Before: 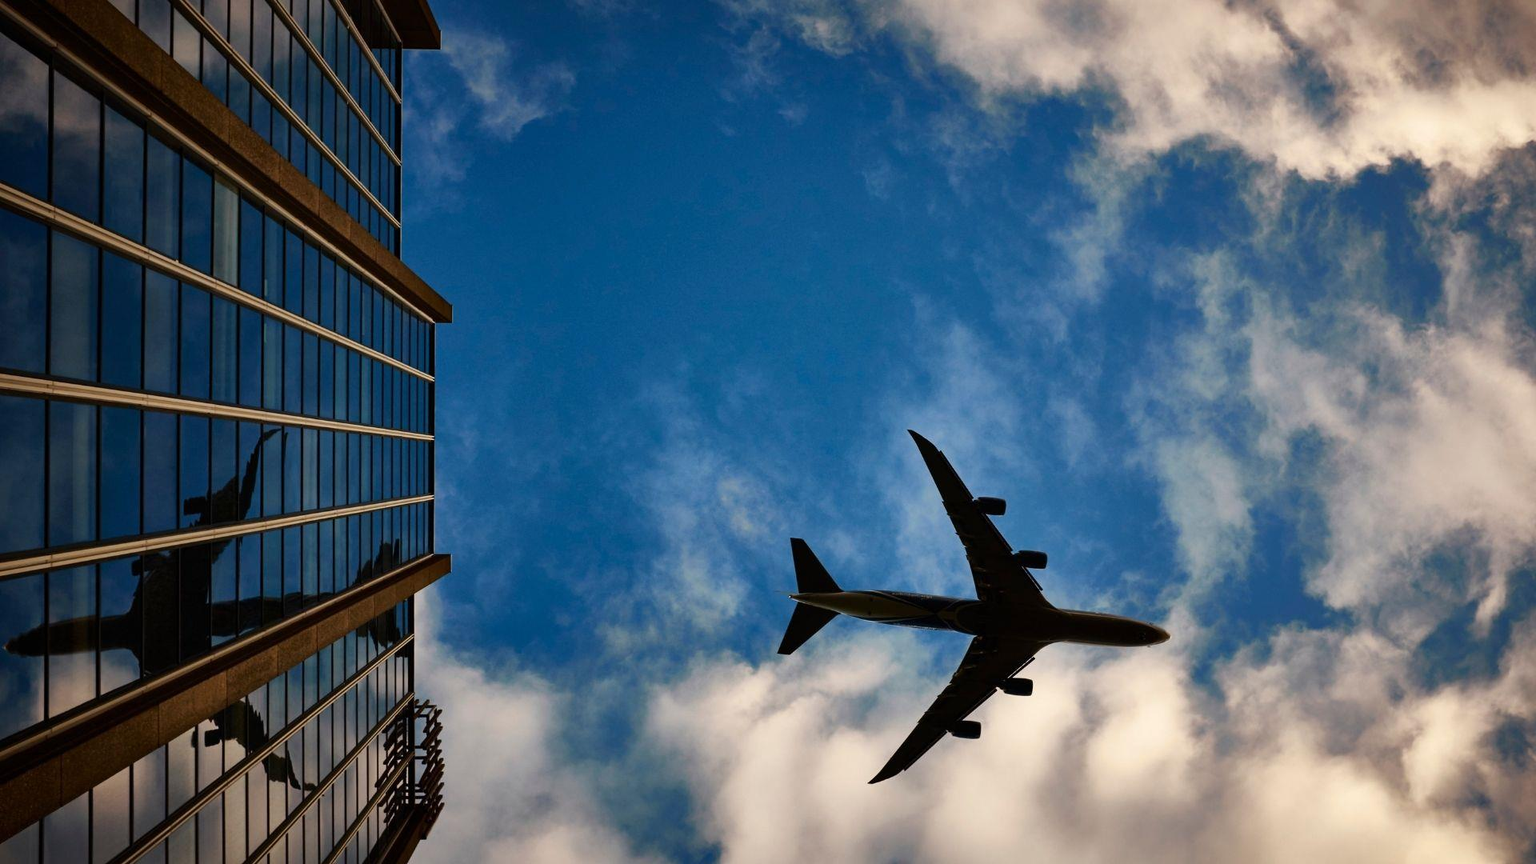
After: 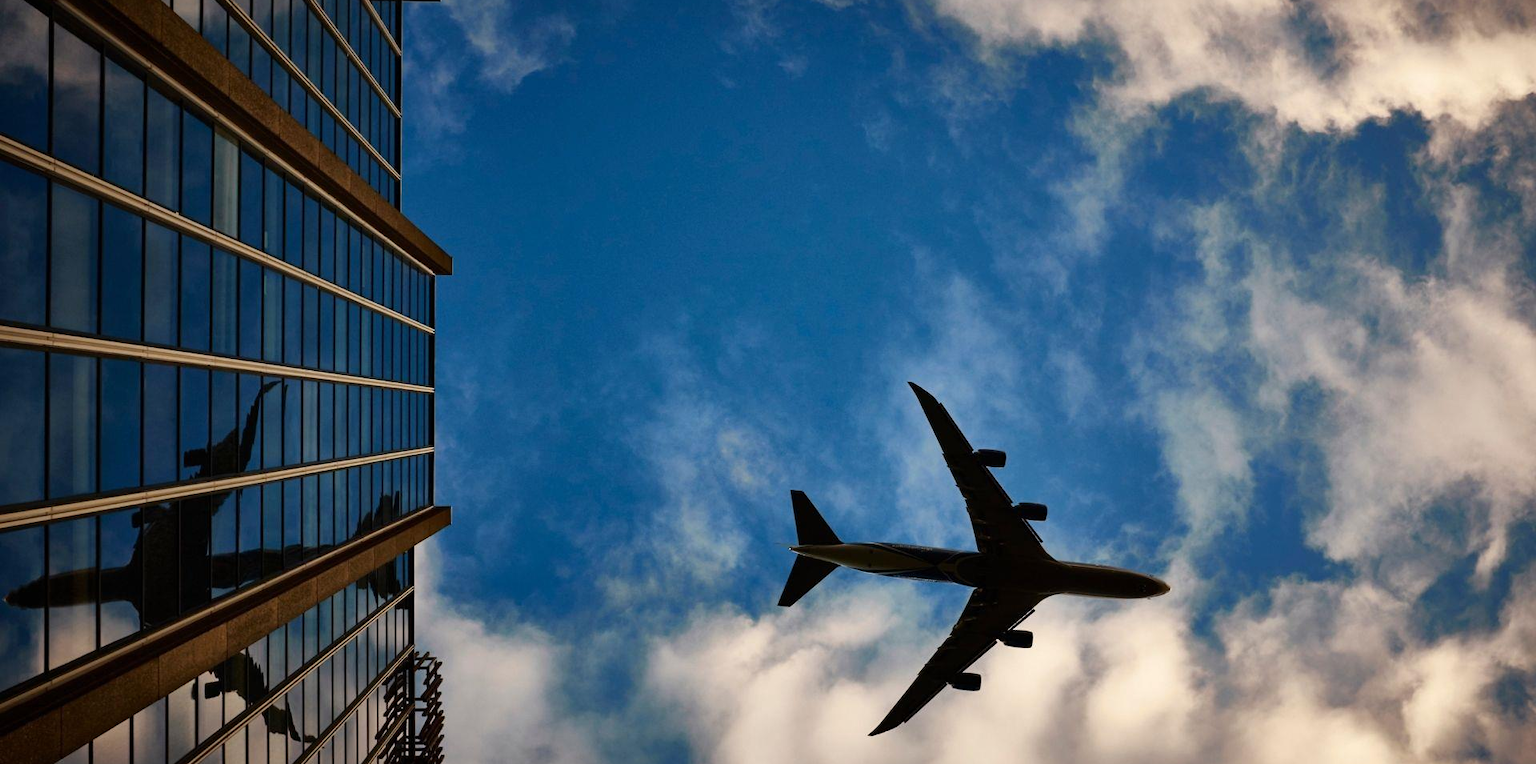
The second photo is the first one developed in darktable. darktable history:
crop and rotate: top 5.583%, bottom 5.812%
